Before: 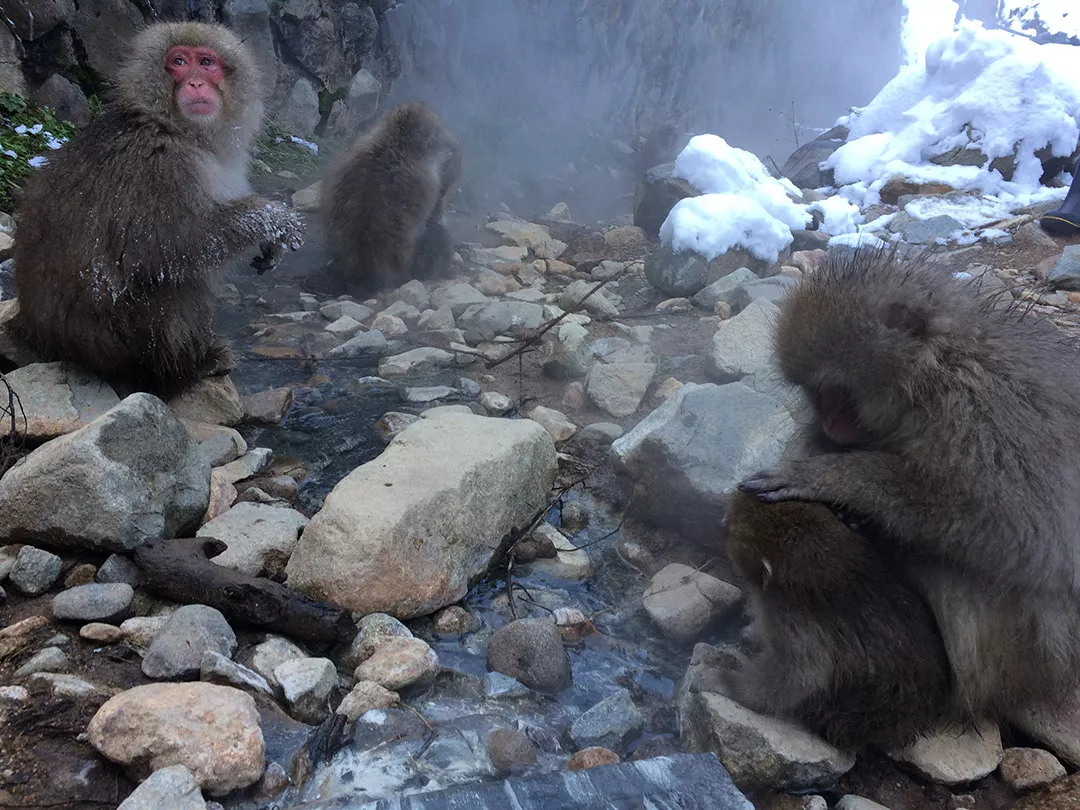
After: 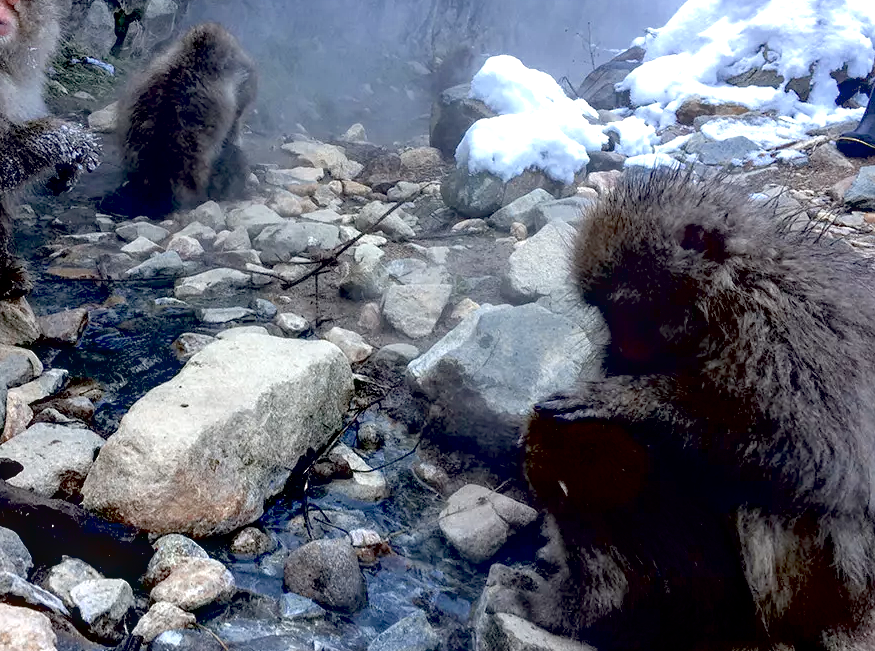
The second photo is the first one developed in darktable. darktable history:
sharpen: radius 2.919, amount 0.879, threshold 47.173
crop: left 18.908%, top 9.757%, right 0%, bottom 9.754%
local contrast: on, module defaults
color zones: curves: ch0 [(0, 0.5) (0.125, 0.4) (0.25, 0.5) (0.375, 0.4) (0.5, 0.4) (0.625, 0.35) (0.75, 0.35) (0.875, 0.5)]; ch1 [(0, 0.35) (0.125, 0.45) (0.25, 0.35) (0.375, 0.35) (0.5, 0.35) (0.625, 0.35) (0.75, 0.45) (0.875, 0.35)]; ch2 [(0, 0.6) (0.125, 0.5) (0.25, 0.5) (0.375, 0.6) (0.5, 0.6) (0.625, 0.5) (0.75, 0.5) (0.875, 0.5)]
exposure: black level correction 0.034, exposure 0.902 EV, compensate highlight preservation false
contrast brightness saturation: saturation -0.043
